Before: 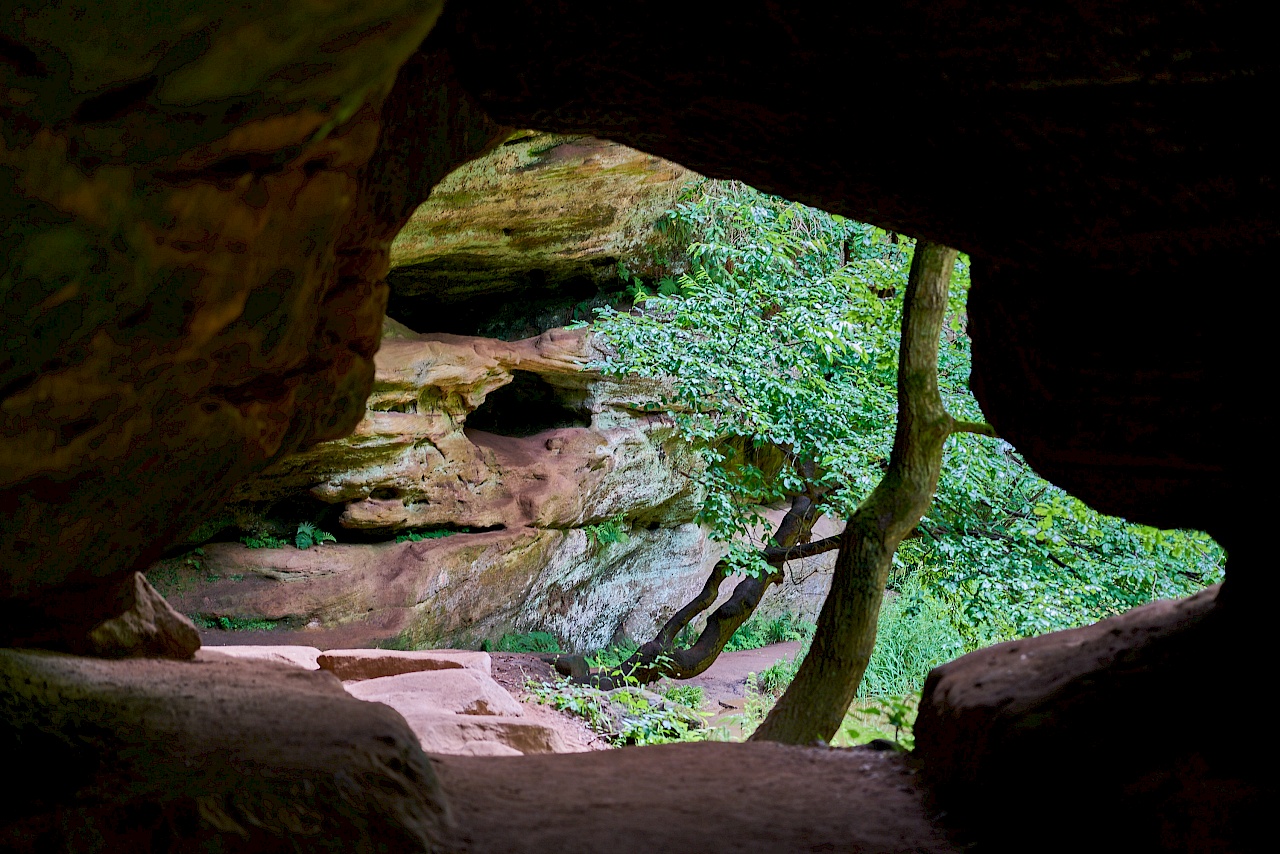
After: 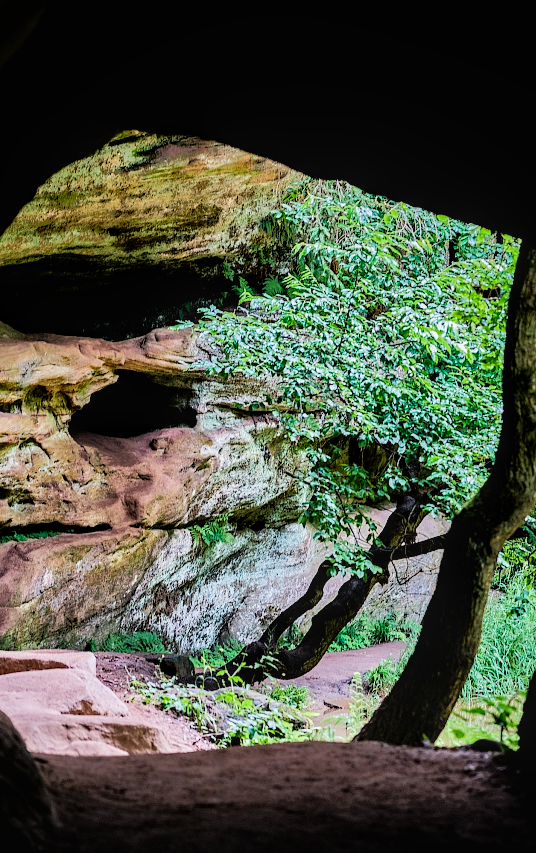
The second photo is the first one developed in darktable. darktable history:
tone equalizer: -8 EV -0.758 EV, -7 EV -0.7 EV, -6 EV -0.618 EV, -5 EV -0.415 EV, -3 EV 0.39 EV, -2 EV 0.6 EV, -1 EV 0.697 EV, +0 EV 0.728 EV, edges refinement/feathering 500, mask exposure compensation -1.57 EV, preserve details guided filter
local contrast: on, module defaults
shadows and highlights: on, module defaults
filmic rgb: black relative exposure -5.06 EV, white relative exposure 3.5 EV, hardness 3.19, contrast 1.392, highlights saturation mix -30.25%, iterations of high-quality reconstruction 0
crop: left 30.913%, right 27.174%
color correction: highlights b* -0.014, saturation 1.07
